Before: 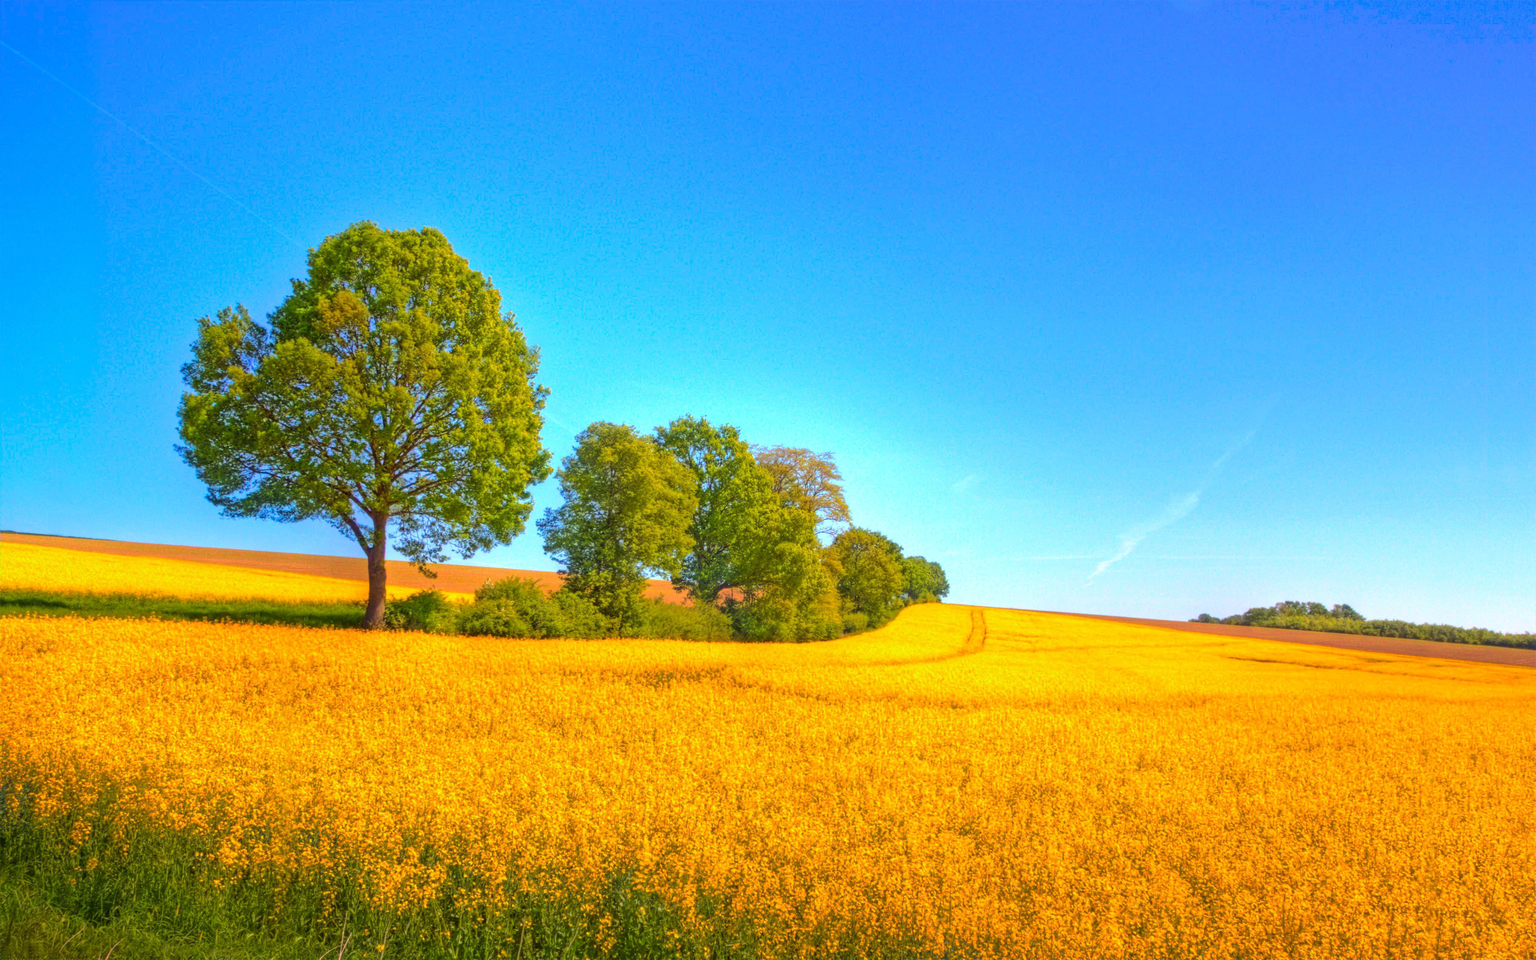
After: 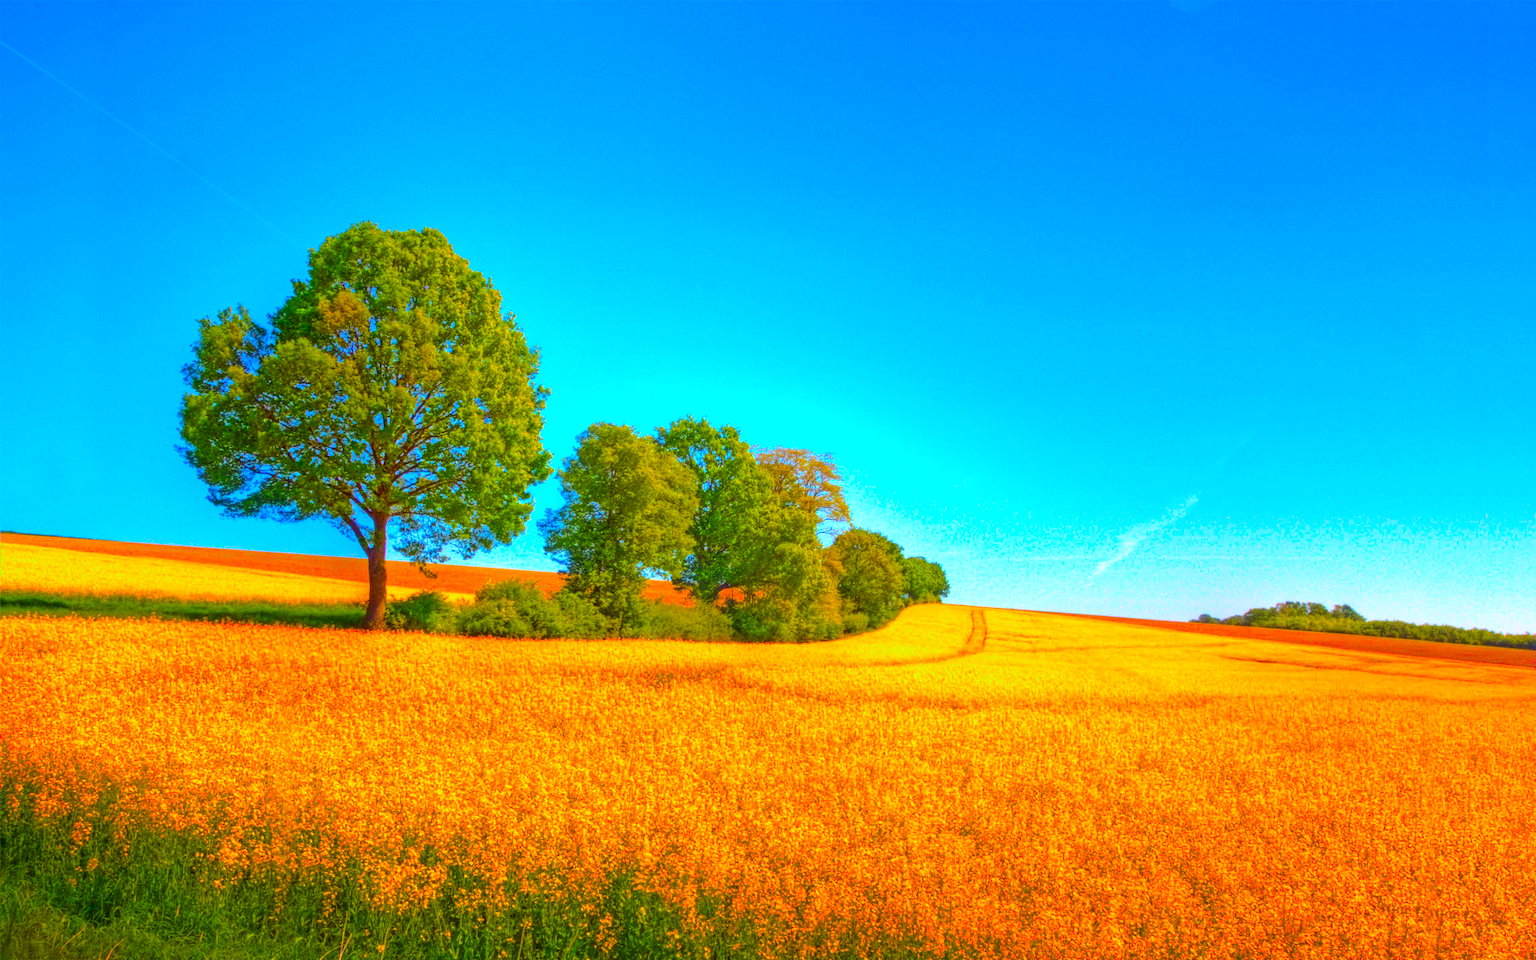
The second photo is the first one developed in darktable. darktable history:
color correction: highlights b* -0.045, saturation 1.82
